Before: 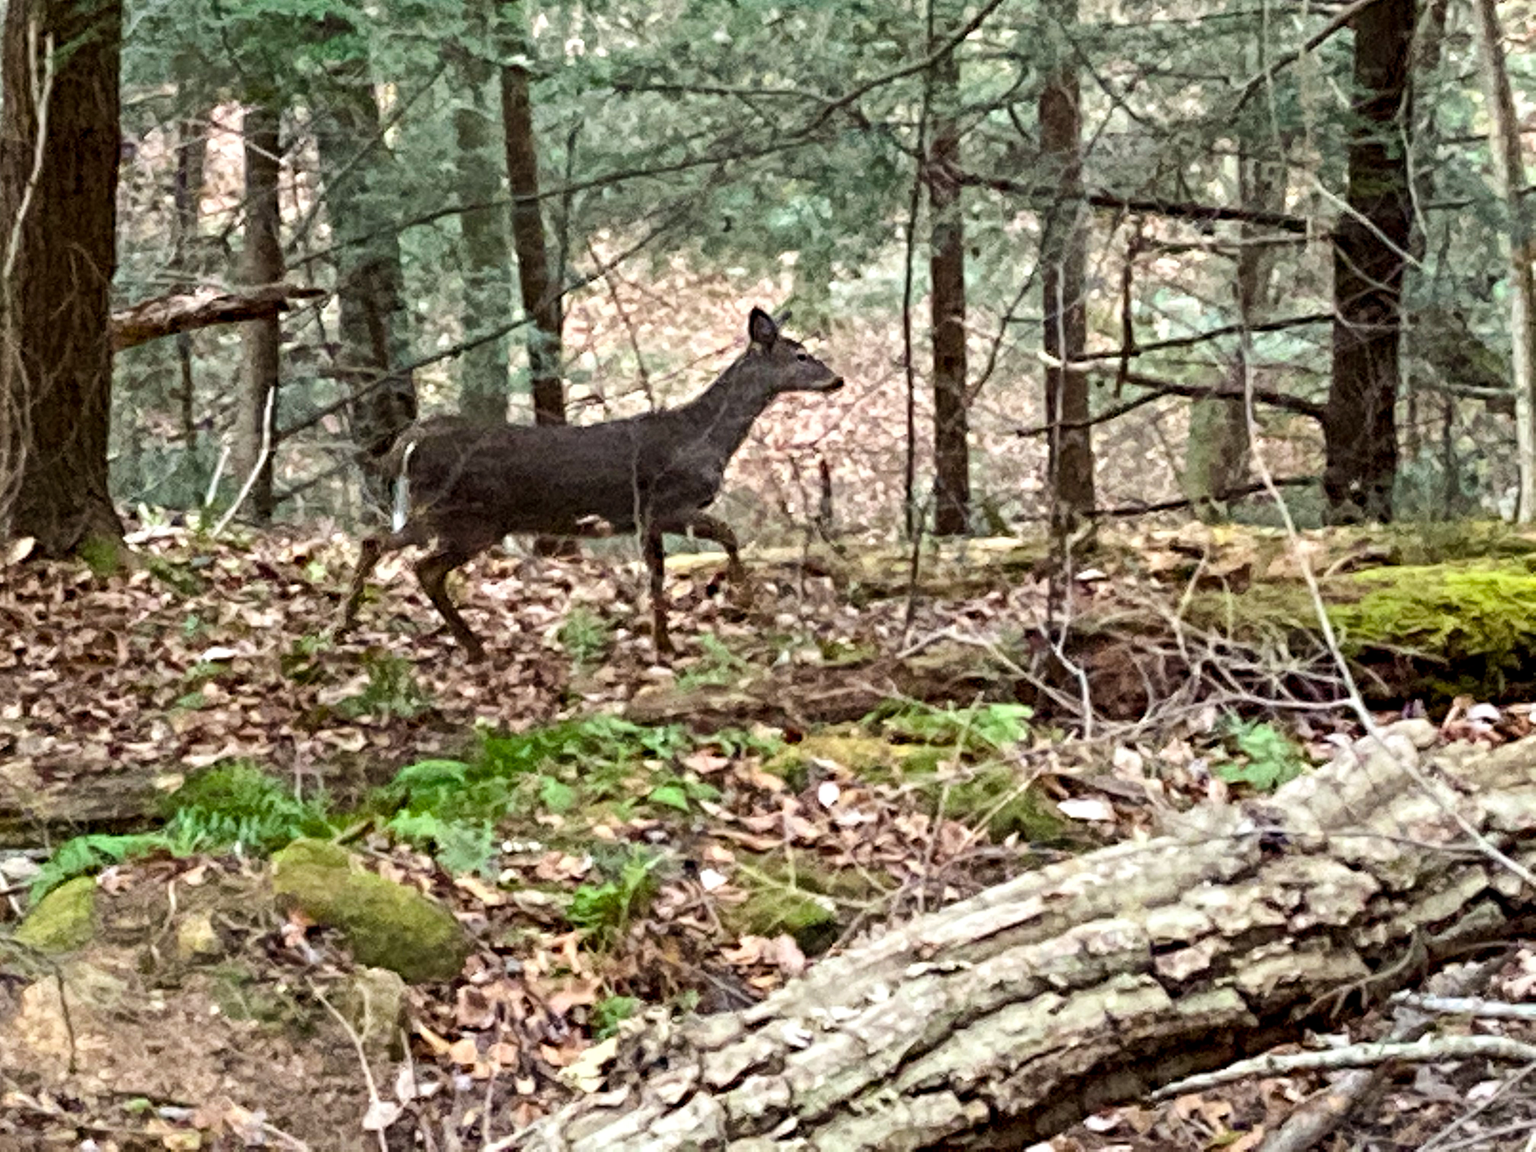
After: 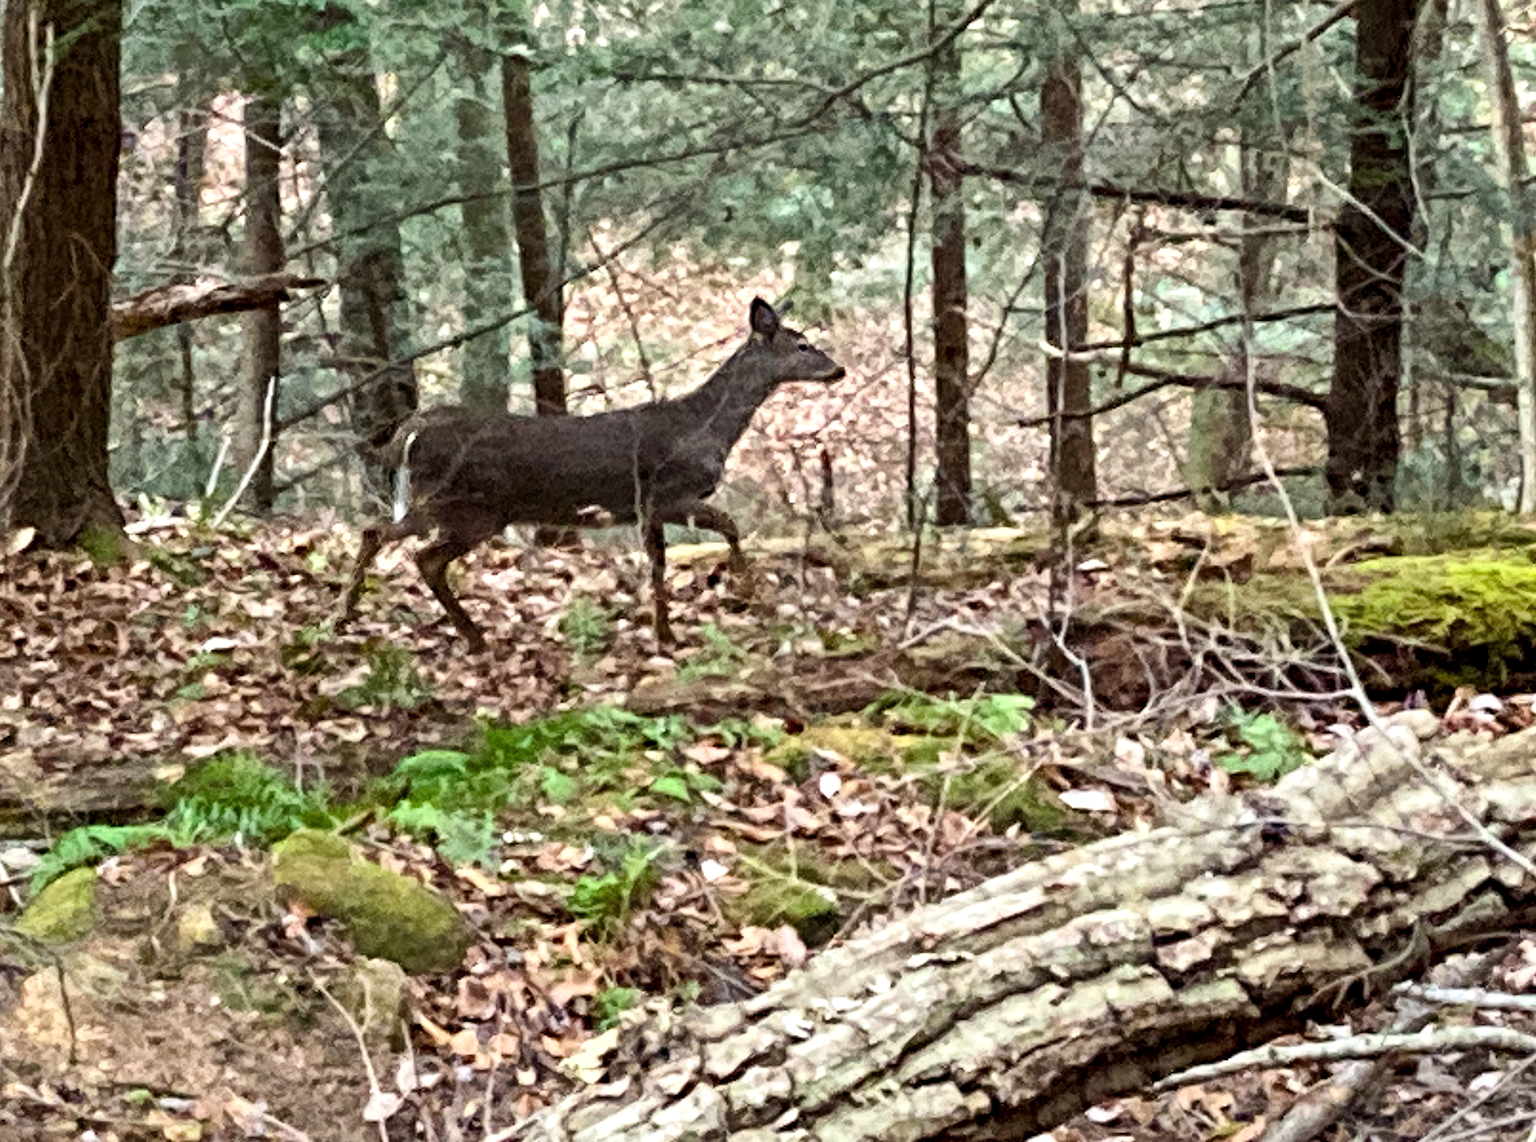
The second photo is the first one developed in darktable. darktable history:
shadows and highlights: shadows 13.62, white point adjustment 1.11, soften with gaussian
crop: top 0.953%, right 0.118%
tone curve: curves: ch0 [(0, 0) (0.003, 0.003) (0.011, 0.011) (0.025, 0.026) (0.044, 0.046) (0.069, 0.071) (0.1, 0.103) (0.136, 0.14) (0.177, 0.183) (0.224, 0.231) (0.277, 0.286) (0.335, 0.346) (0.399, 0.412) (0.468, 0.483) (0.543, 0.56) (0.623, 0.643) (0.709, 0.732) (0.801, 0.826) (0.898, 0.917) (1, 1)], color space Lab, independent channels, preserve colors none
